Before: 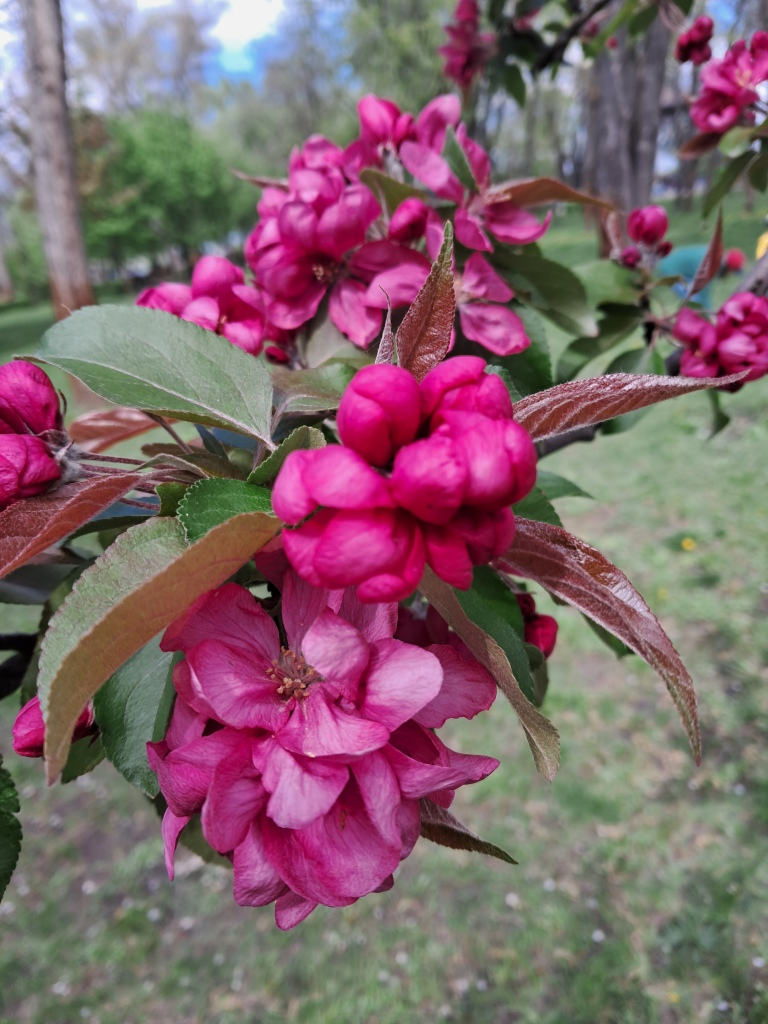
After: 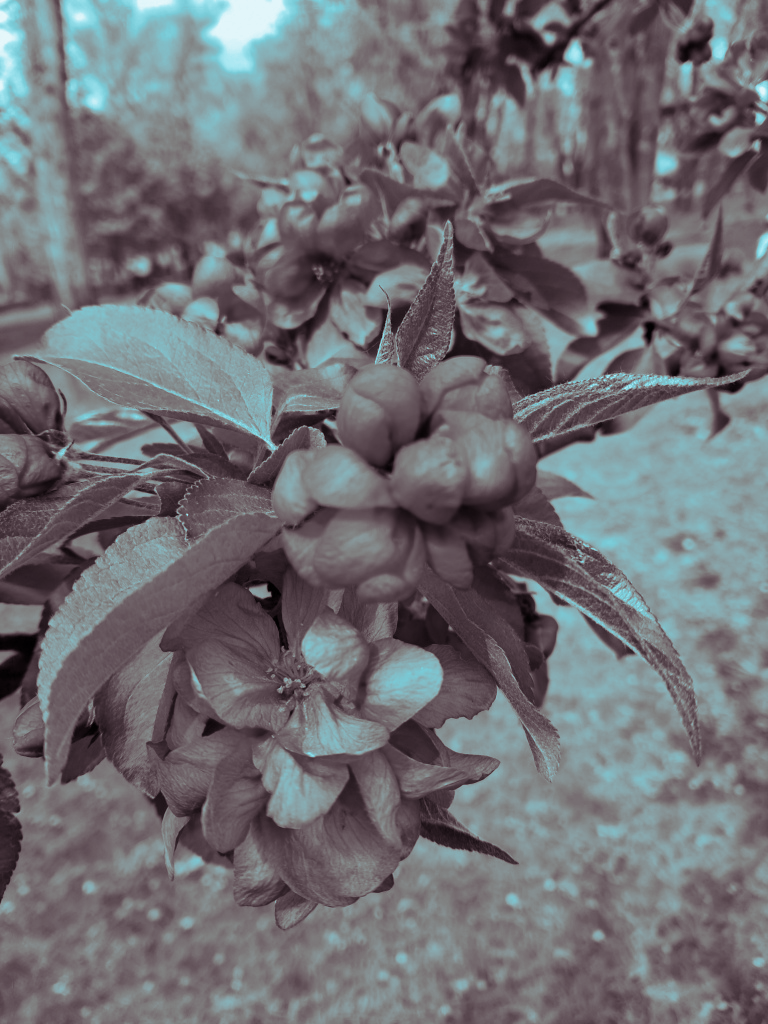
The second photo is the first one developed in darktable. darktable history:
split-toning: shadows › hue 327.6°, highlights › hue 198°, highlights › saturation 0.55, balance -21.25, compress 0%
monochrome: a 1.94, b -0.638
